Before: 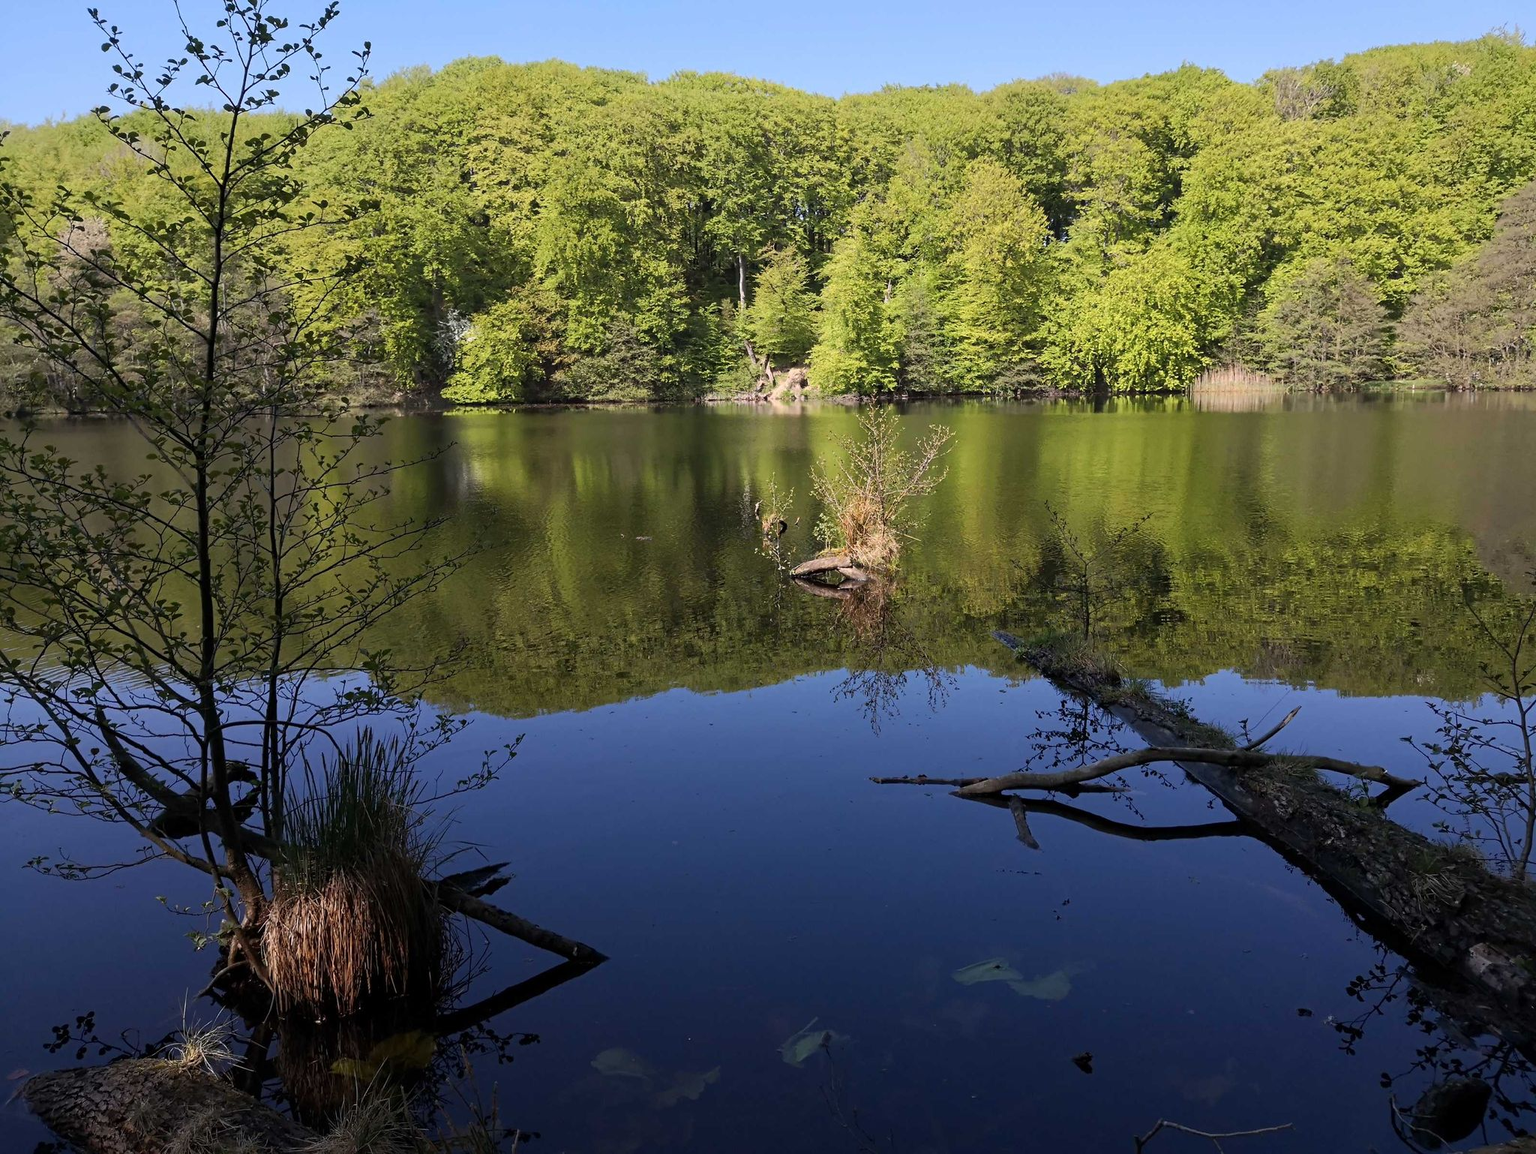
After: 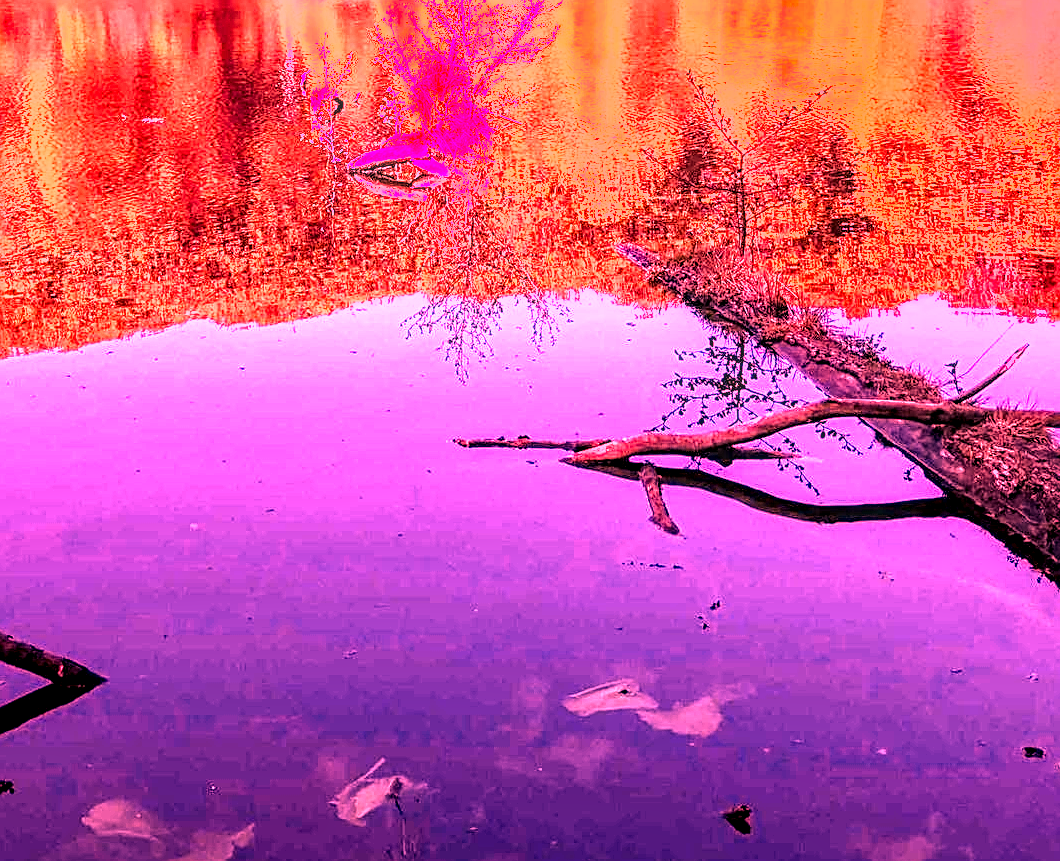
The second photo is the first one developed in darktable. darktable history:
crop: left 34.479%, top 38.822%, right 13.718%, bottom 5.172%
color balance rgb: shadows lift › chroma 5.41%, shadows lift › hue 240°, highlights gain › chroma 3.74%, highlights gain › hue 60°, saturation formula JzAzBz (2021)
local contrast: highlights 19%, detail 186%
sharpen: on, module defaults
tone equalizer: on, module defaults
exposure: black level correction 0, exposure 0.7 EV, compensate exposure bias true, compensate highlight preservation false
white balance: red 4.26, blue 1.802
